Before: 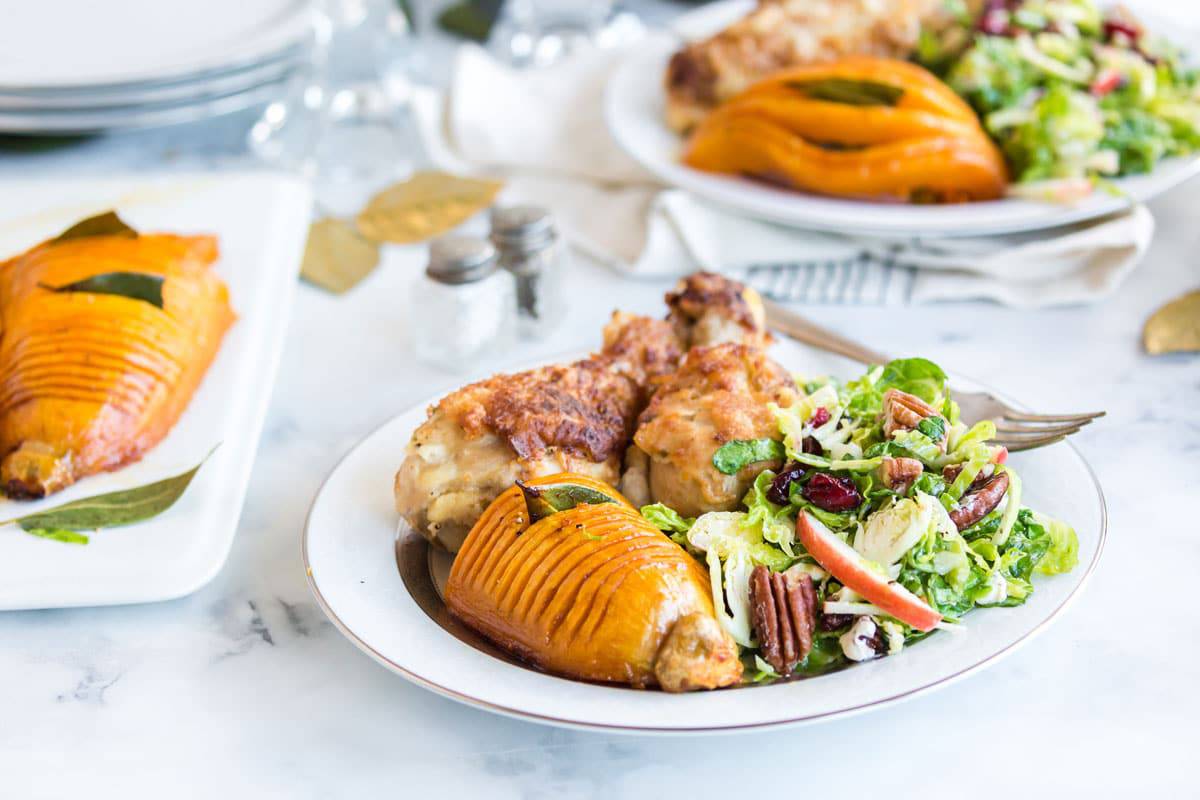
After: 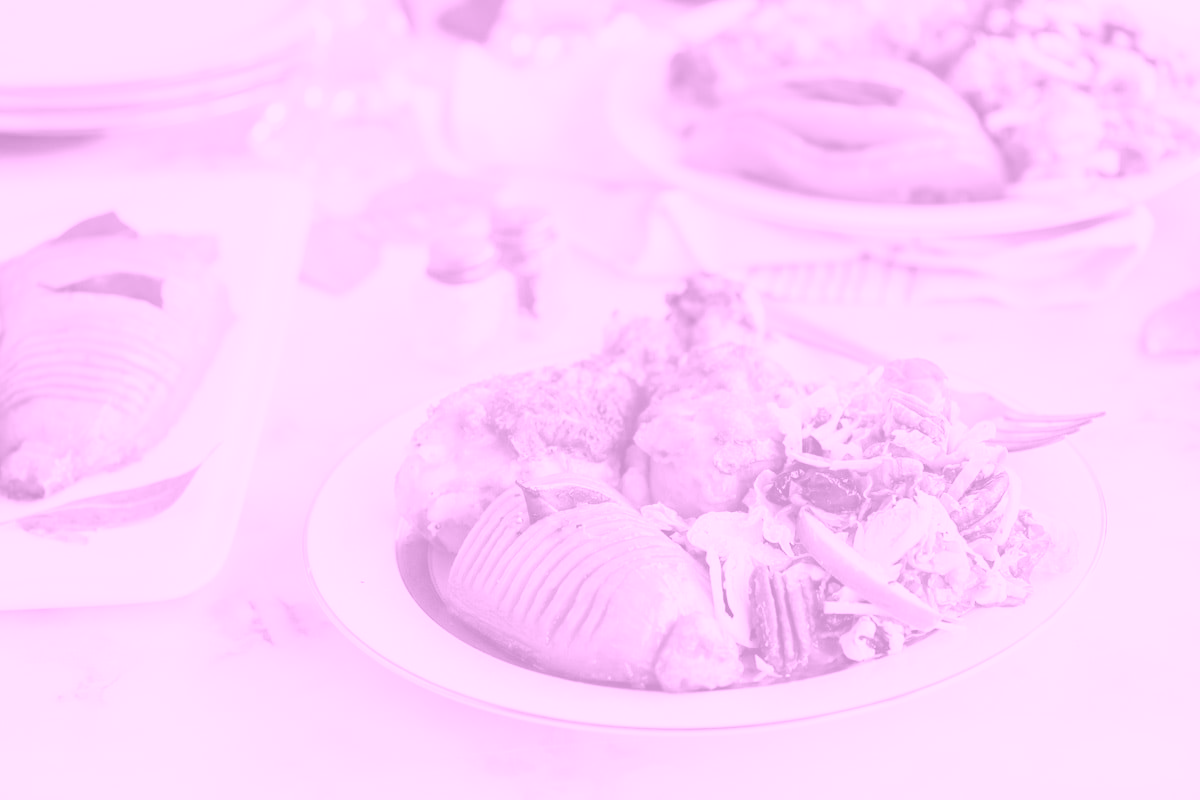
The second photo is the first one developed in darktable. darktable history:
haze removal: adaptive false
colorize: hue 331.2°, saturation 75%, source mix 30.28%, lightness 70.52%, version 1
